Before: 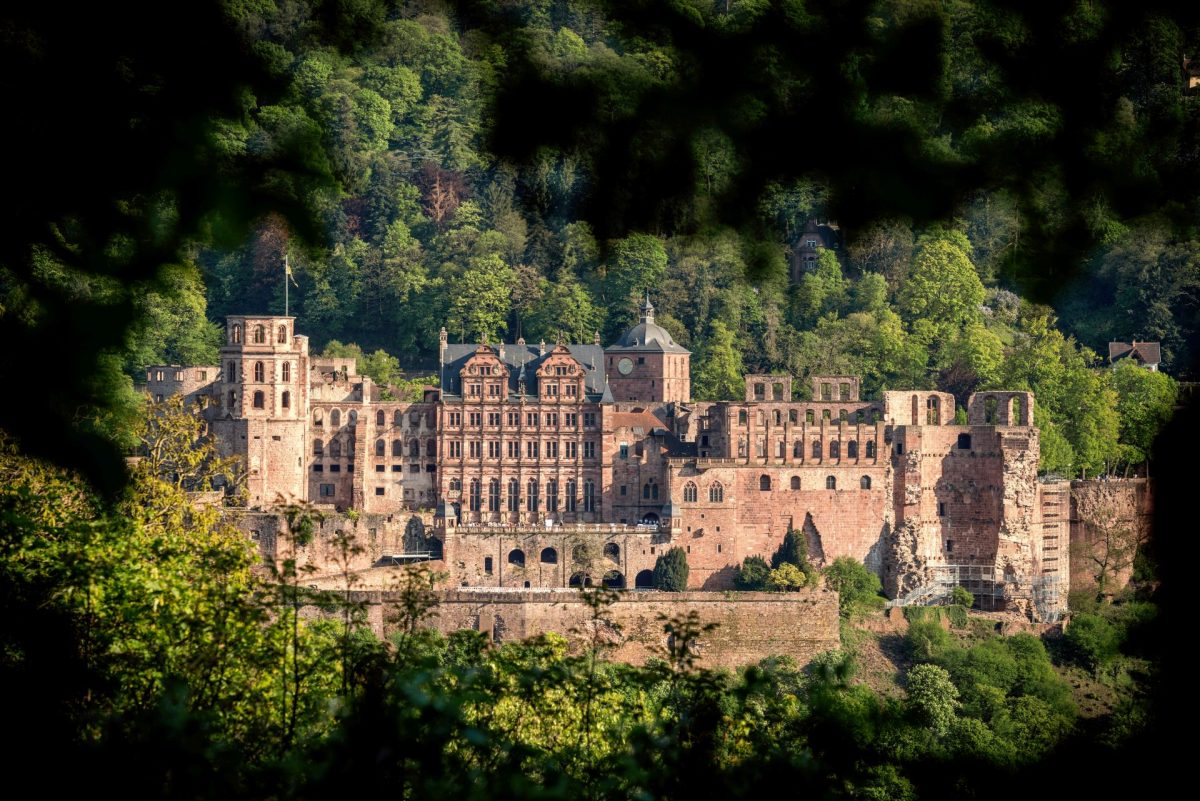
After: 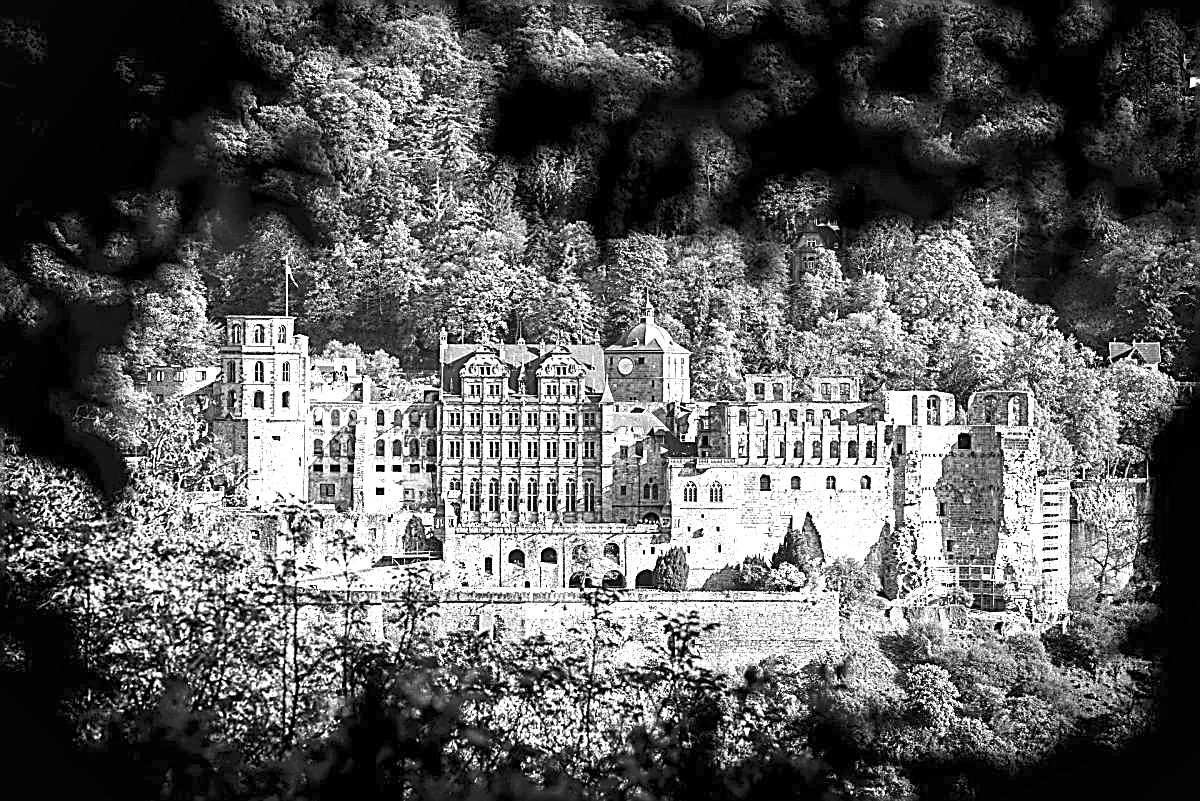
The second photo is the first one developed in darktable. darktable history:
exposure: black level correction 0, exposure 1.45 EV, compensate exposure bias true, compensate highlight preservation false
sharpen: amount 1.861
monochrome: a 16.06, b 15.48, size 1
color zones: curves: ch0 [(0.25, 0.5) (0.423, 0.5) (0.443, 0.5) (0.521, 0.756) (0.568, 0.5) (0.576, 0.5) (0.75, 0.5)]; ch1 [(0.25, 0.5) (0.423, 0.5) (0.443, 0.5) (0.539, 0.873) (0.624, 0.565) (0.631, 0.5) (0.75, 0.5)]
local contrast: highlights 100%, shadows 100%, detail 120%, midtone range 0.2
shadows and highlights: shadows 62.66, white point adjustment 0.37, highlights -34.44, compress 83.82%
